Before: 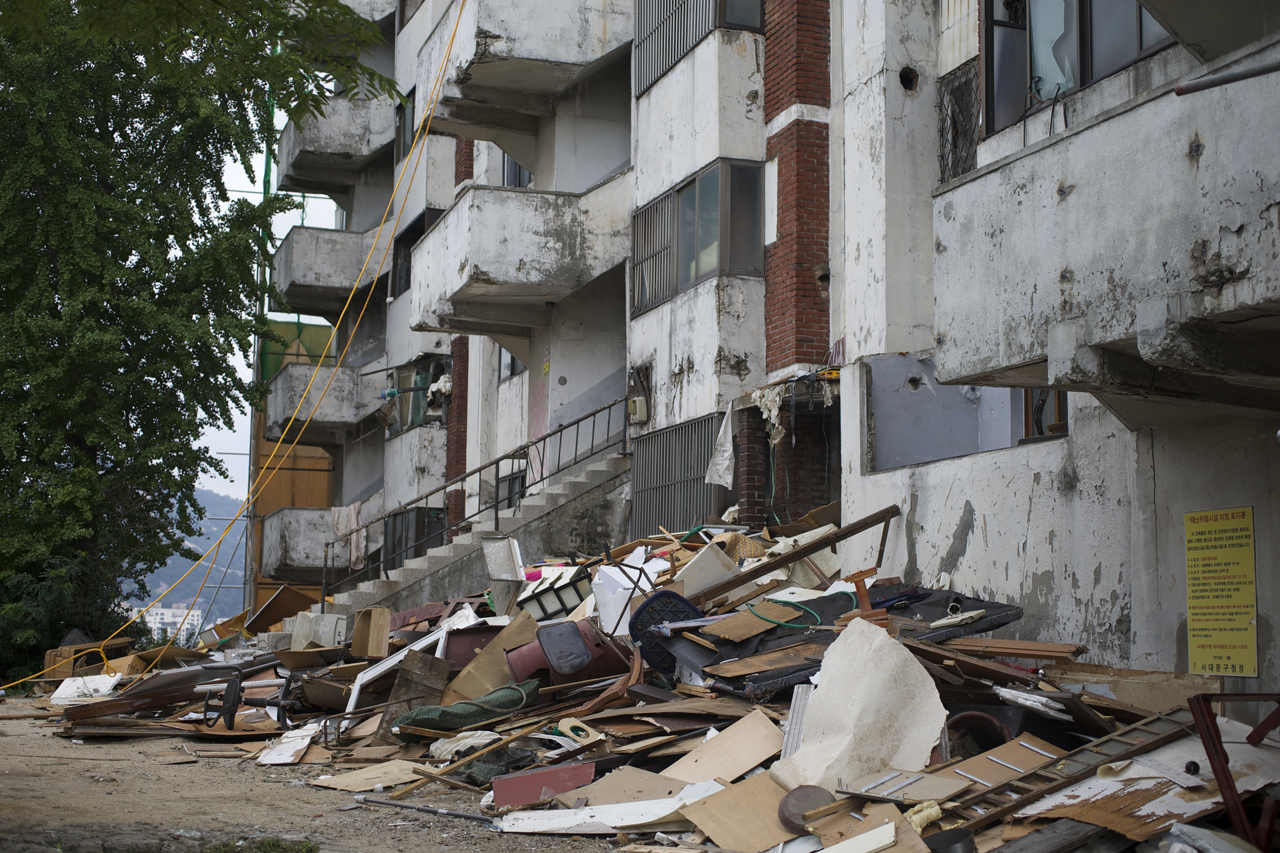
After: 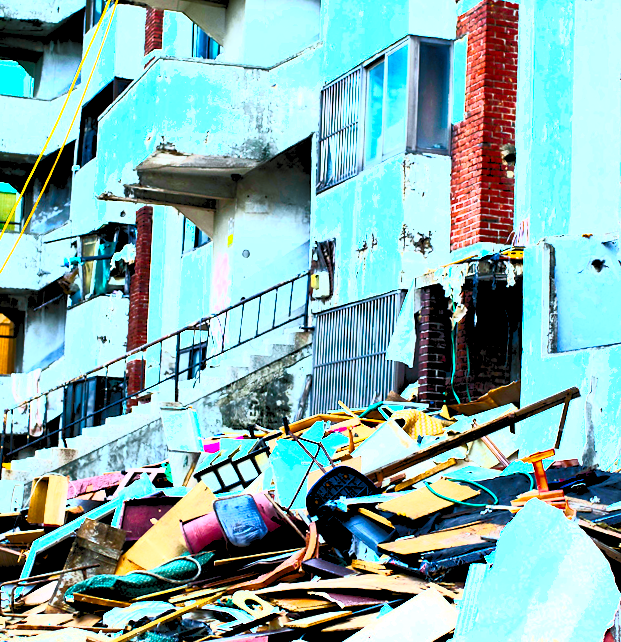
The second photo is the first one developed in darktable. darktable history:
contrast brightness saturation: contrast 0.83, brightness 0.59, saturation 0.59
rgb levels: levels [[0.029, 0.461, 0.922], [0, 0.5, 1], [0, 0.5, 1]]
crop and rotate: angle 0.02°, left 24.353%, top 13.219%, right 26.156%, bottom 8.224%
rotate and perspective: rotation 1.57°, crop left 0.018, crop right 0.982, crop top 0.039, crop bottom 0.961
color balance rgb: linear chroma grading › global chroma 25%, perceptual saturation grading › global saturation 45%, perceptual saturation grading › highlights -50%, perceptual saturation grading › shadows 30%, perceptual brilliance grading › global brilliance 18%, global vibrance 40%
exposure: exposure 0.515 EV, compensate highlight preservation false
shadows and highlights: shadows 0, highlights 40
white balance: red 0.924, blue 1.095
